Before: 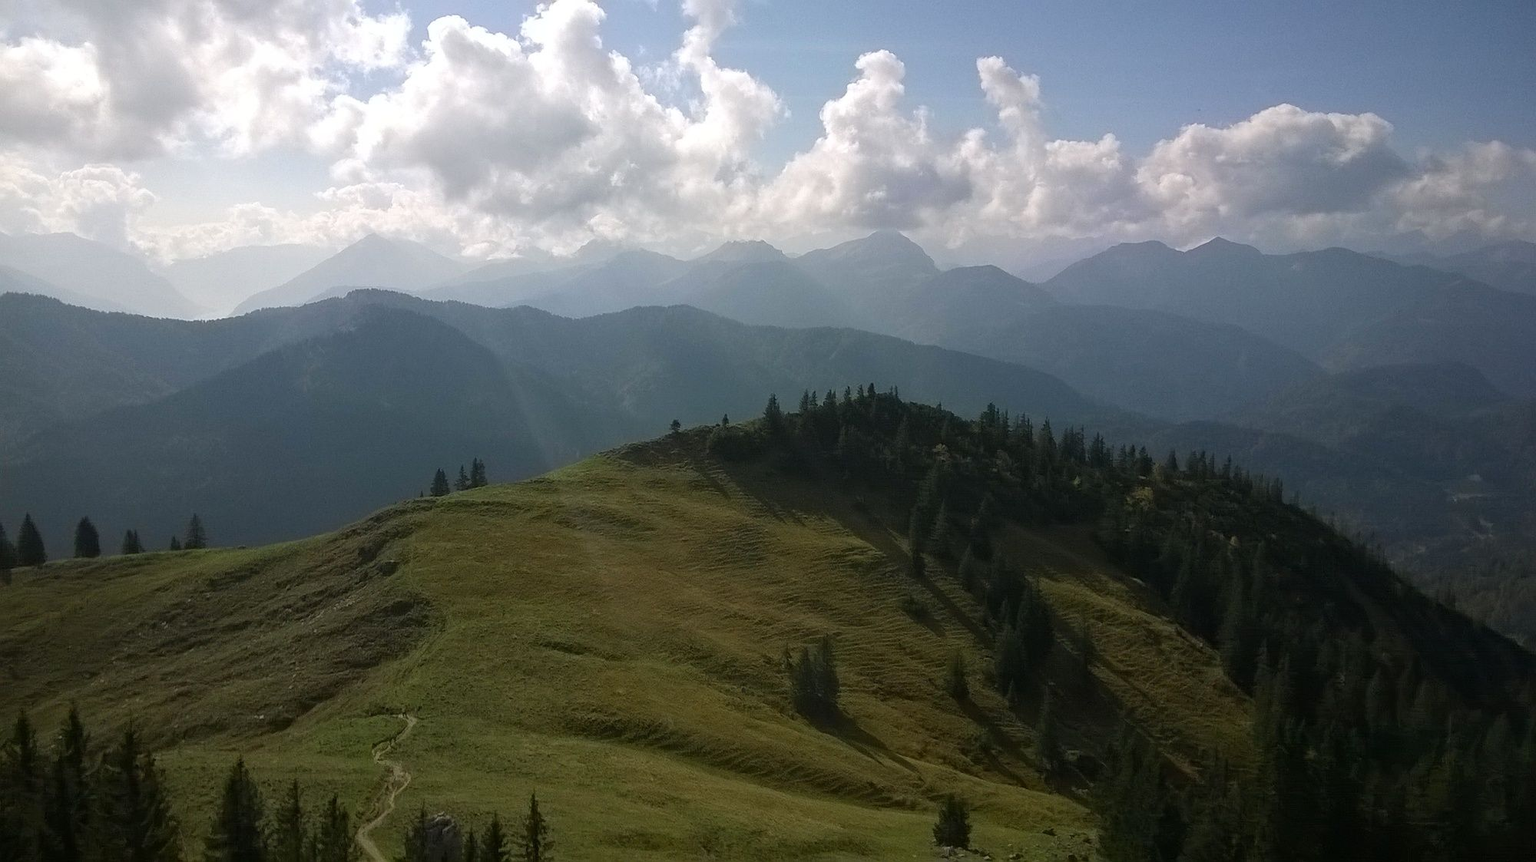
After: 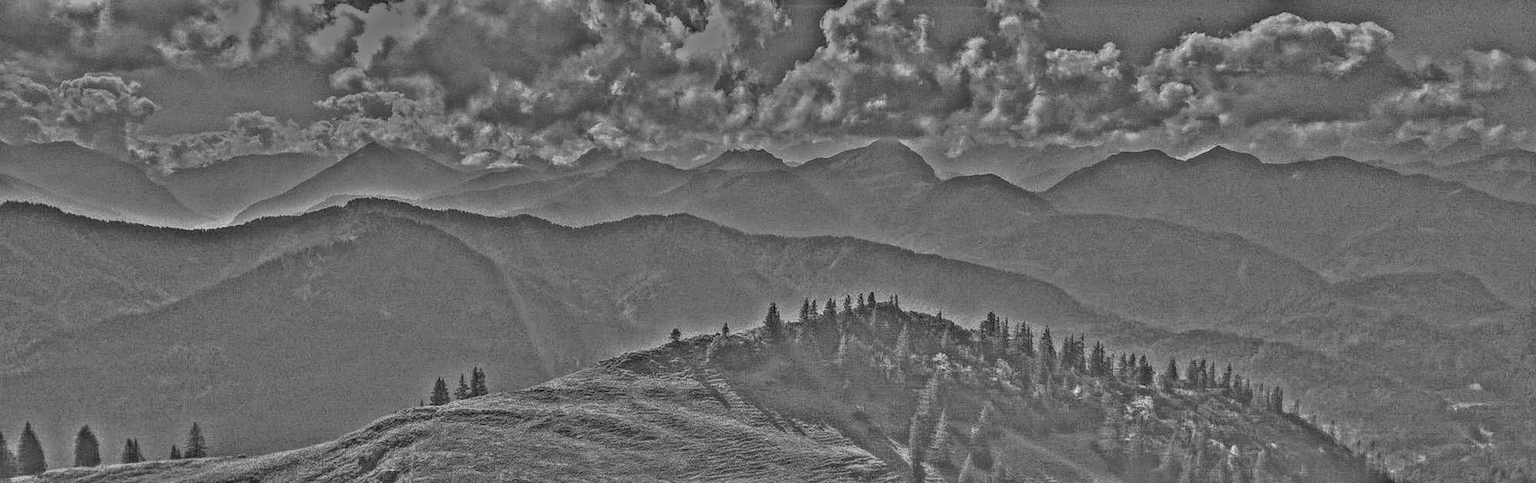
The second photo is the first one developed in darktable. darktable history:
crop and rotate: top 10.605%, bottom 33.274%
local contrast: highlights 20%, shadows 30%, detail 200%, midtone range 0.2
tone curve: curves: ch0 [(0, 0) (0.003, 0.002) (0.011, 0.009) (0.025, 0.022) (0.044, 0.041) (0.069, 0.059) (0.1, 0.082) (0.136, 0.106) (0.177, 0.138) (0.224, 0.179) (0.277, 0.226) (0.335, 0.28) (0.399, 0.342) (0.468, 0.413) (0.543, 0.493) (0.623, 0.591) (0.709, 0.699) (0.801, 0.804) (0.898, 0.899) (1, 1)], preserve colors none
highpass: on, module defaults
